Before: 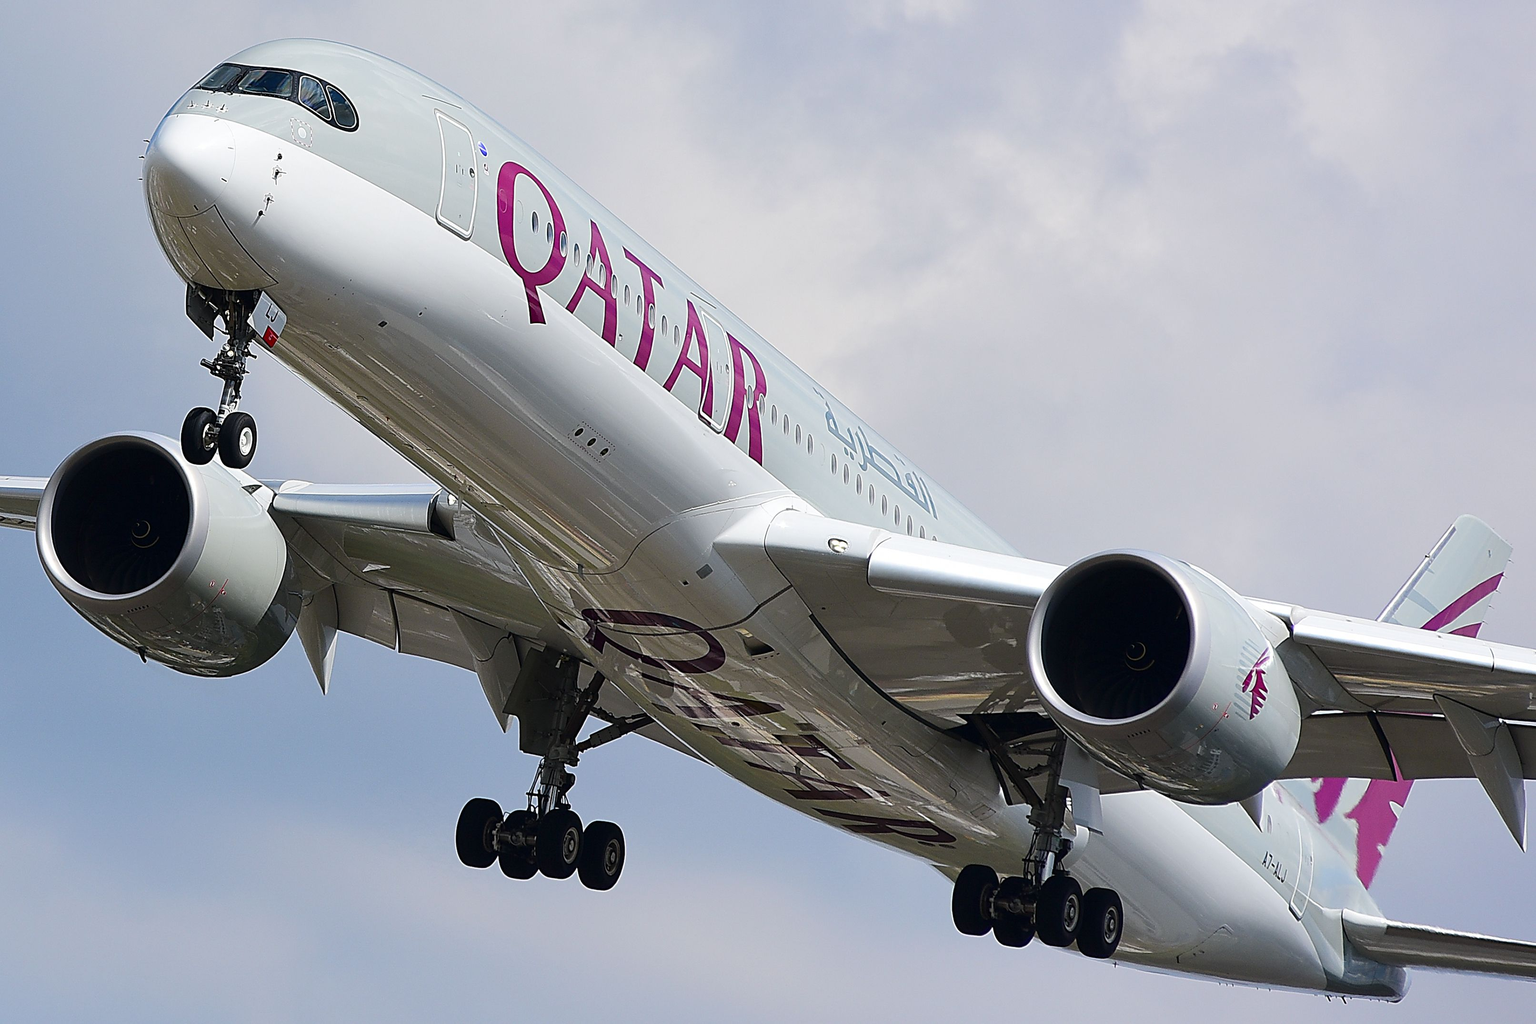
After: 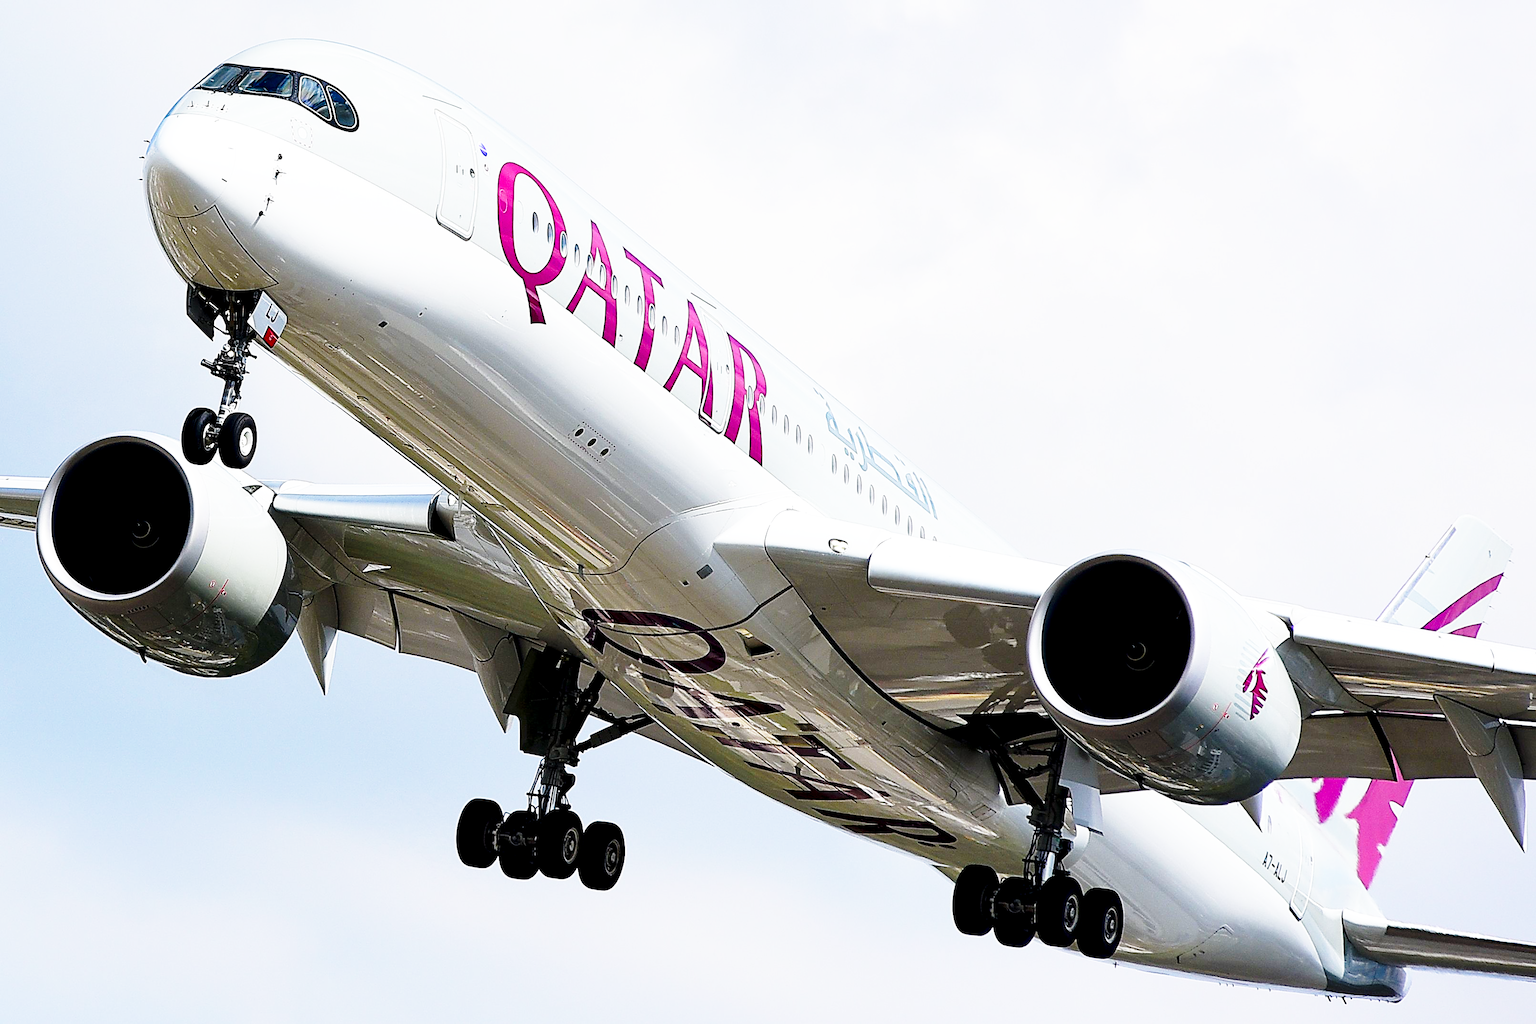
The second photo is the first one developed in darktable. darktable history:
exposure: black level correction 0.009, exposure 0.108 EV, compensate exposure bias true, compensate highlight preservation false
base curve: curves: ch0 [(0, 0) (0.026, 0.03) (0.109, 0.232) (0.351, 0.748) (0.669, 0.968) (1, 1)], preserve colors none
